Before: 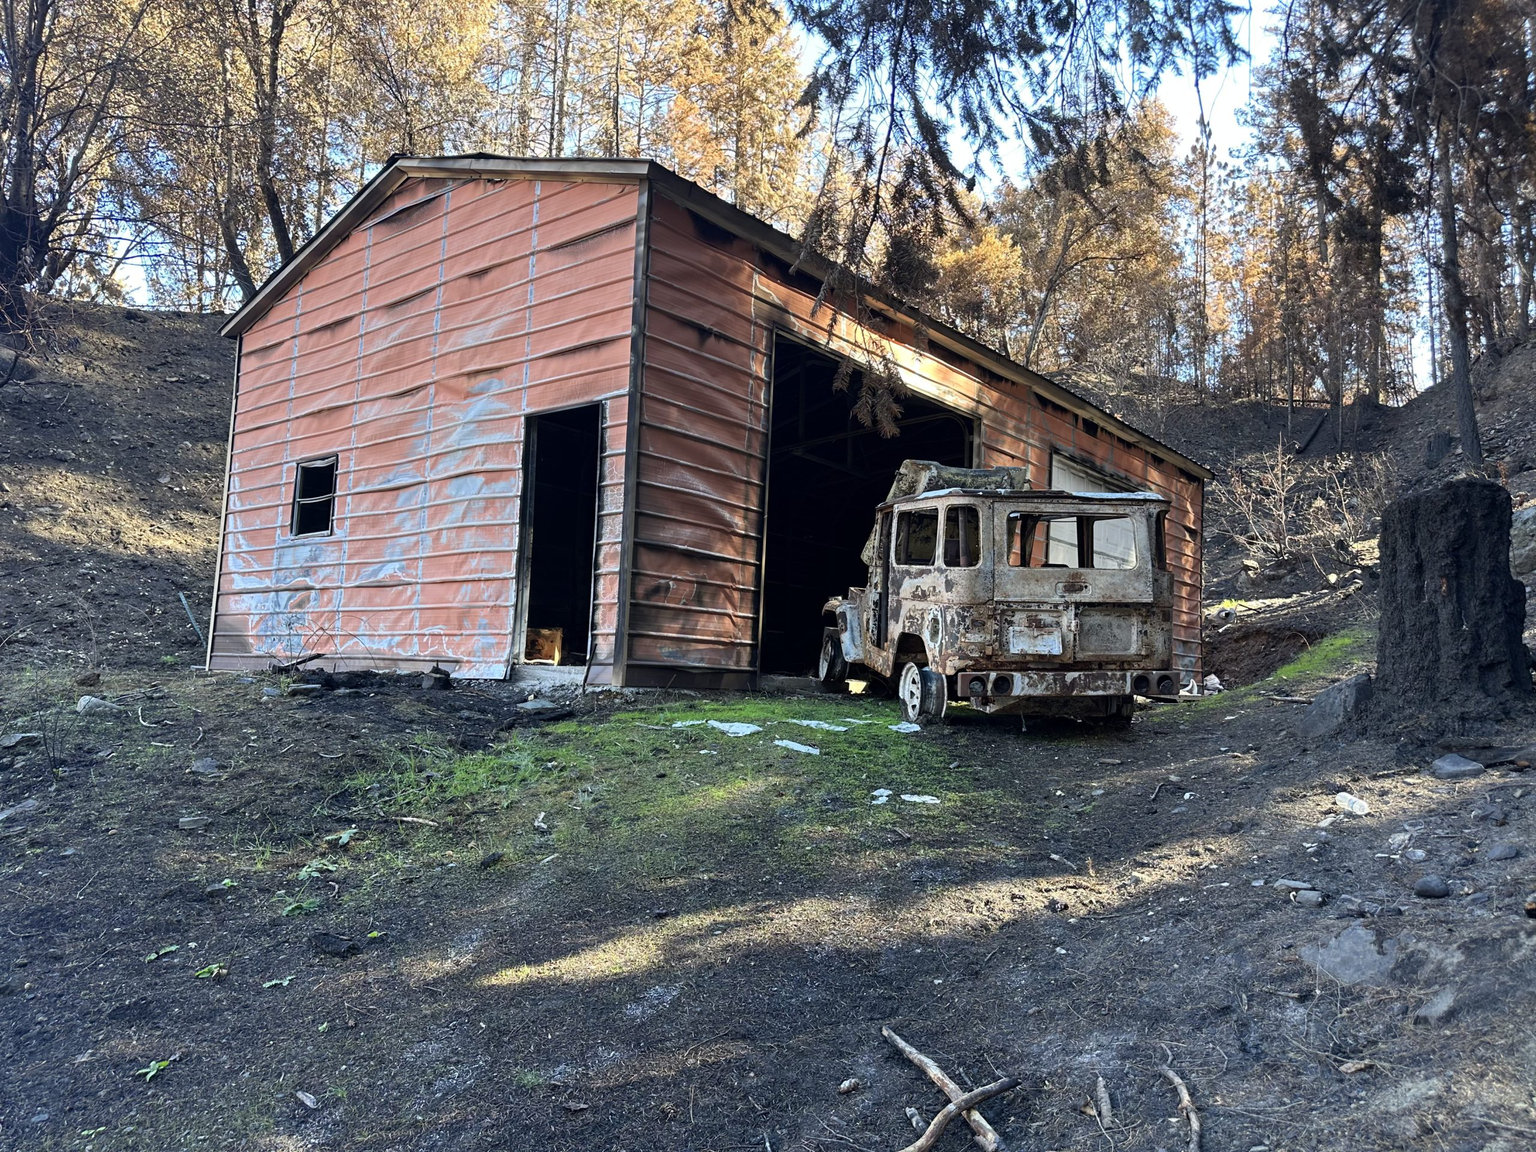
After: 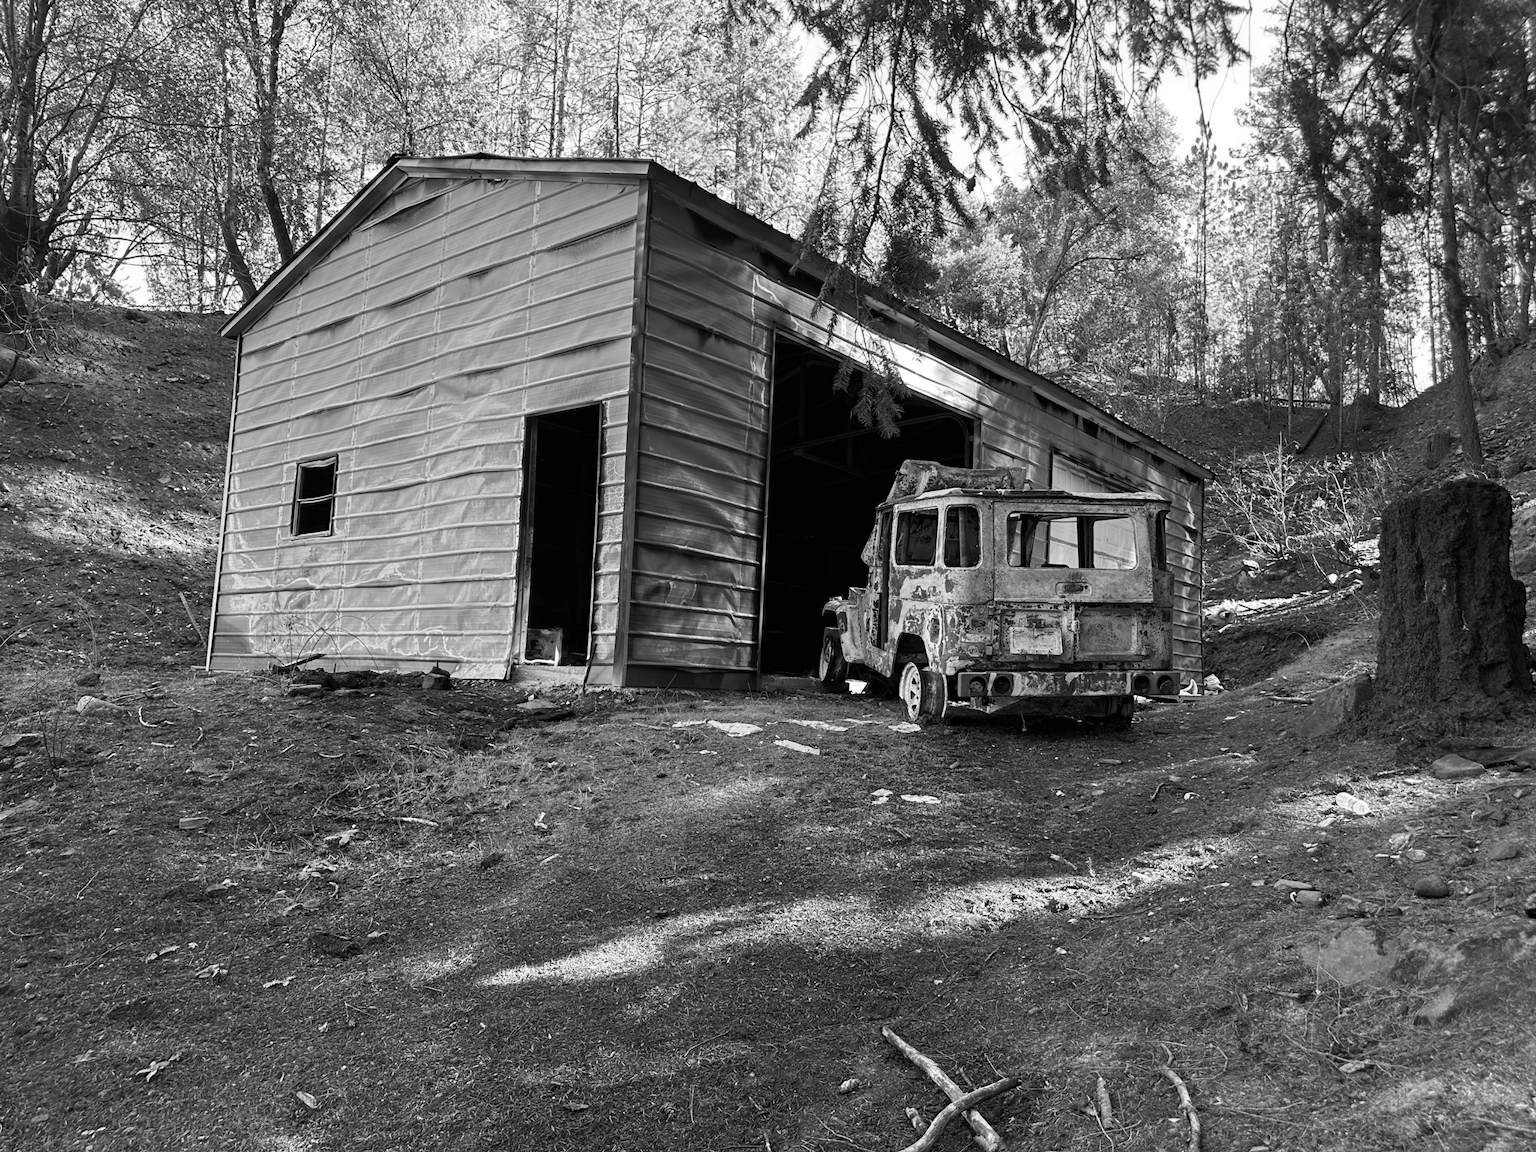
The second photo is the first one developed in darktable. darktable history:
color balance rgb: linear chroma grading › global chroma 8.12%, perceptual saturation grading › global saturation 9.07%, perceptual saturation grading › highlights -13.84%, perceptual saturation grading › mid-tones 14.88%, perceptual saturation grading › shadows 22.8%, perceptual brilliance grading › highlights 2.61%, global vibrance 12.07%
monochrome: a -35.87, b 49.73, size 1.7
